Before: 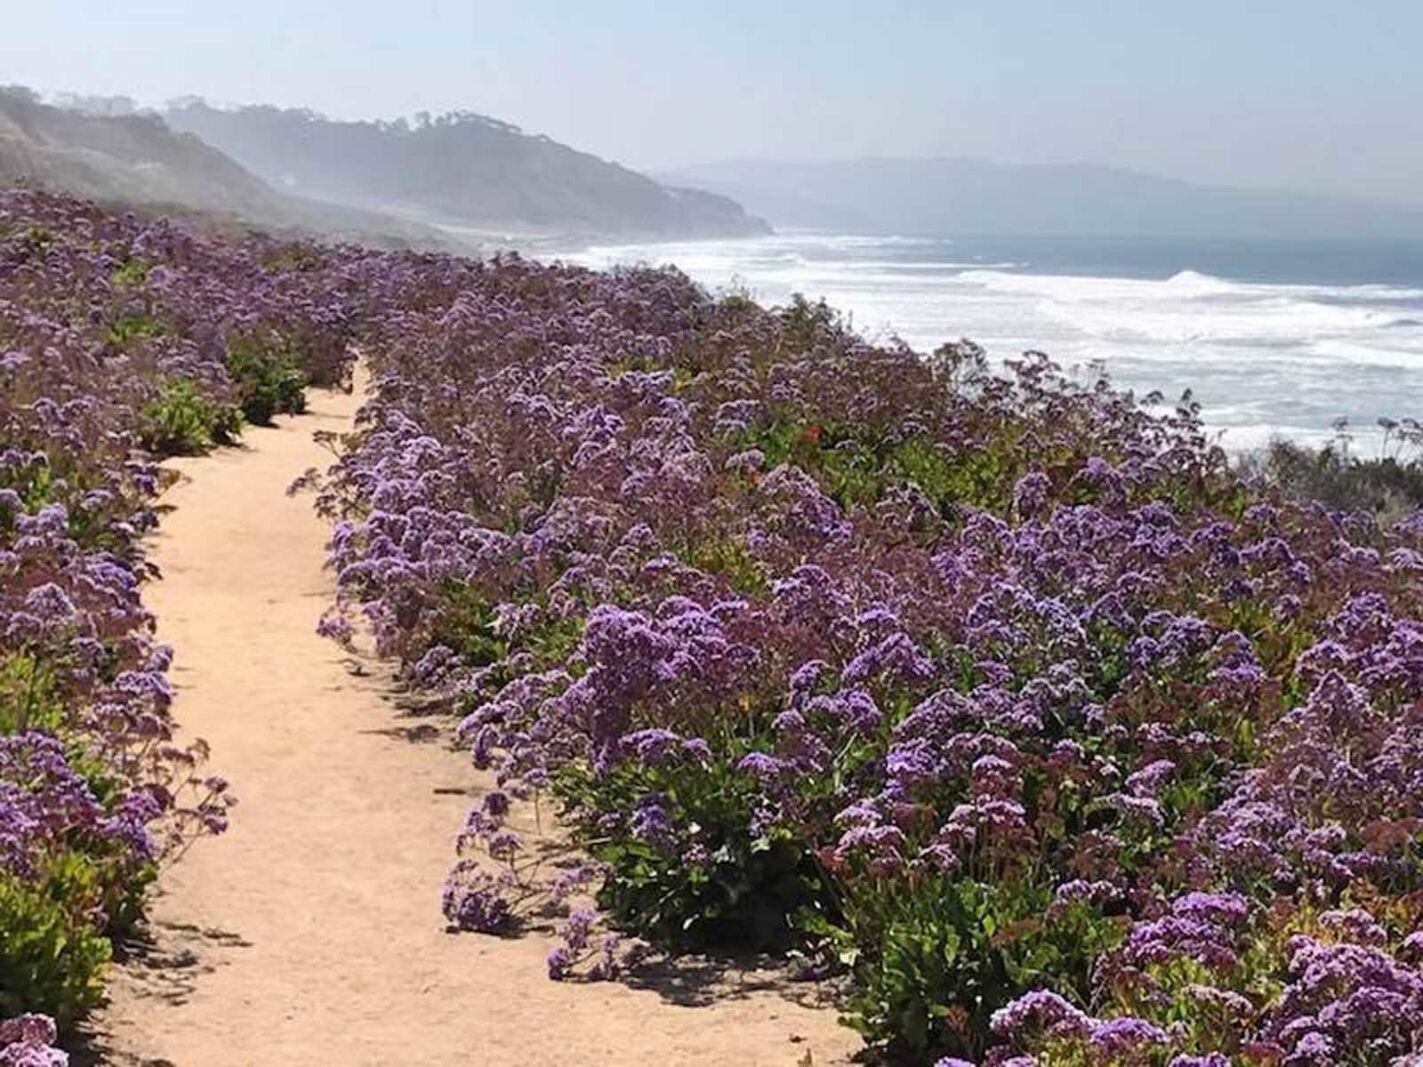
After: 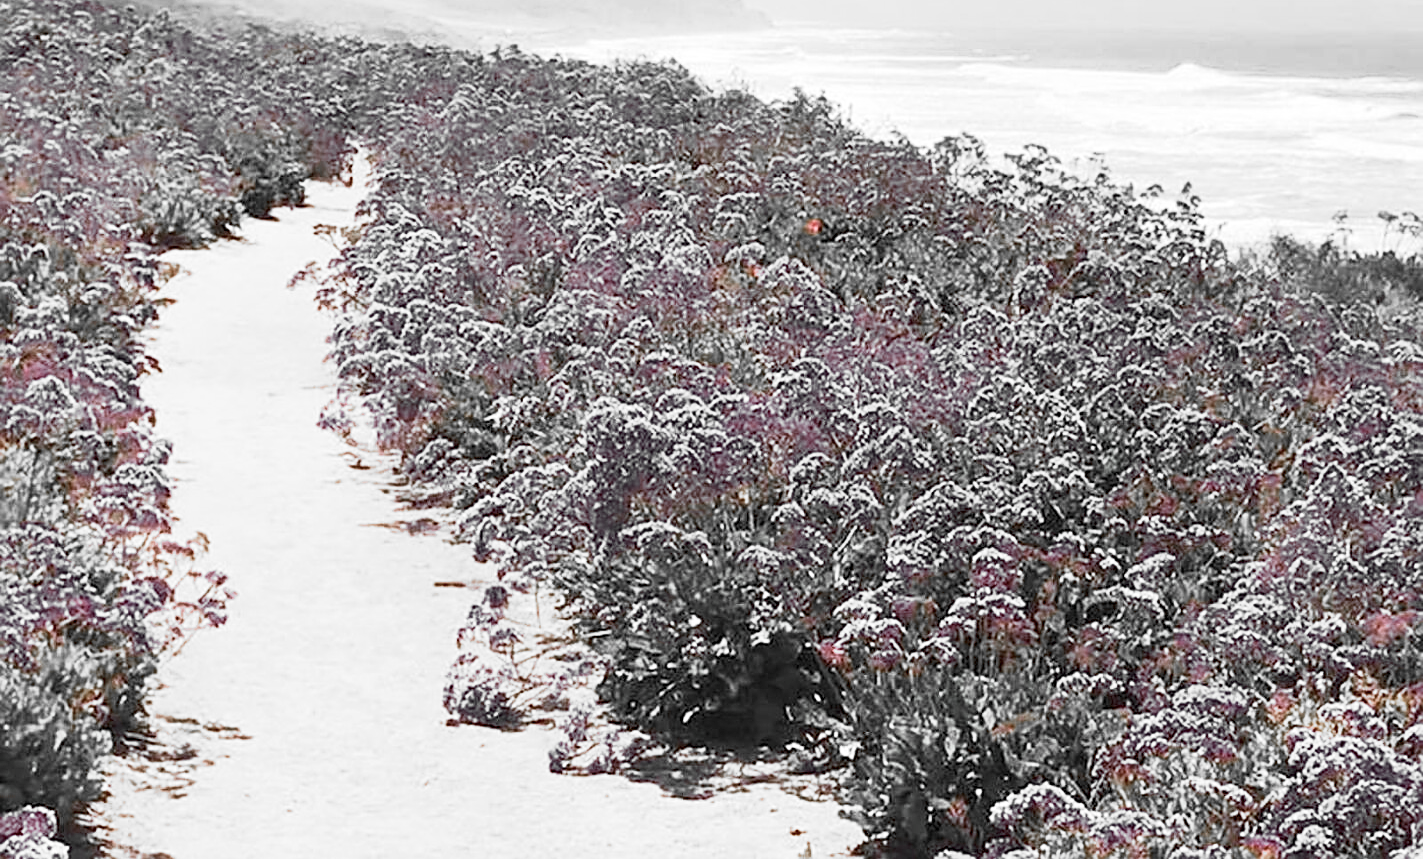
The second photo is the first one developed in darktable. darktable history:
color correction: highlights a* -8.72, highlights b* -22.57
sharpen: on, module defaults
exposure: black level correction 0, exposure 0.696 EV, compensate exposure bias true, compensate highlight preservation false
crop and rotate: top 19.428%
color zones: curves: ch0 [(0, 0.65) (0.096, 0.644) (0.221, 0.539) (0.429, 0.5) (0.571, 0.5) (0.714, 0.5) (0.857, 0.5) (1, 0.65)]; ch1 [(0, 0.5) (0.143, 0.5) (0.257, -0.002) (0.429, 0.04) (0.571, -0.001) (0.714, -0.015) (0.857, 0.024) (1, 0.5)]
base curve: curves: ch0 [(0, 0) (0.088, 0.125) (0.176, 0.251) (0.354, 0.501) (0.613, 0.749) (1, 0.877)], preserve colors none
